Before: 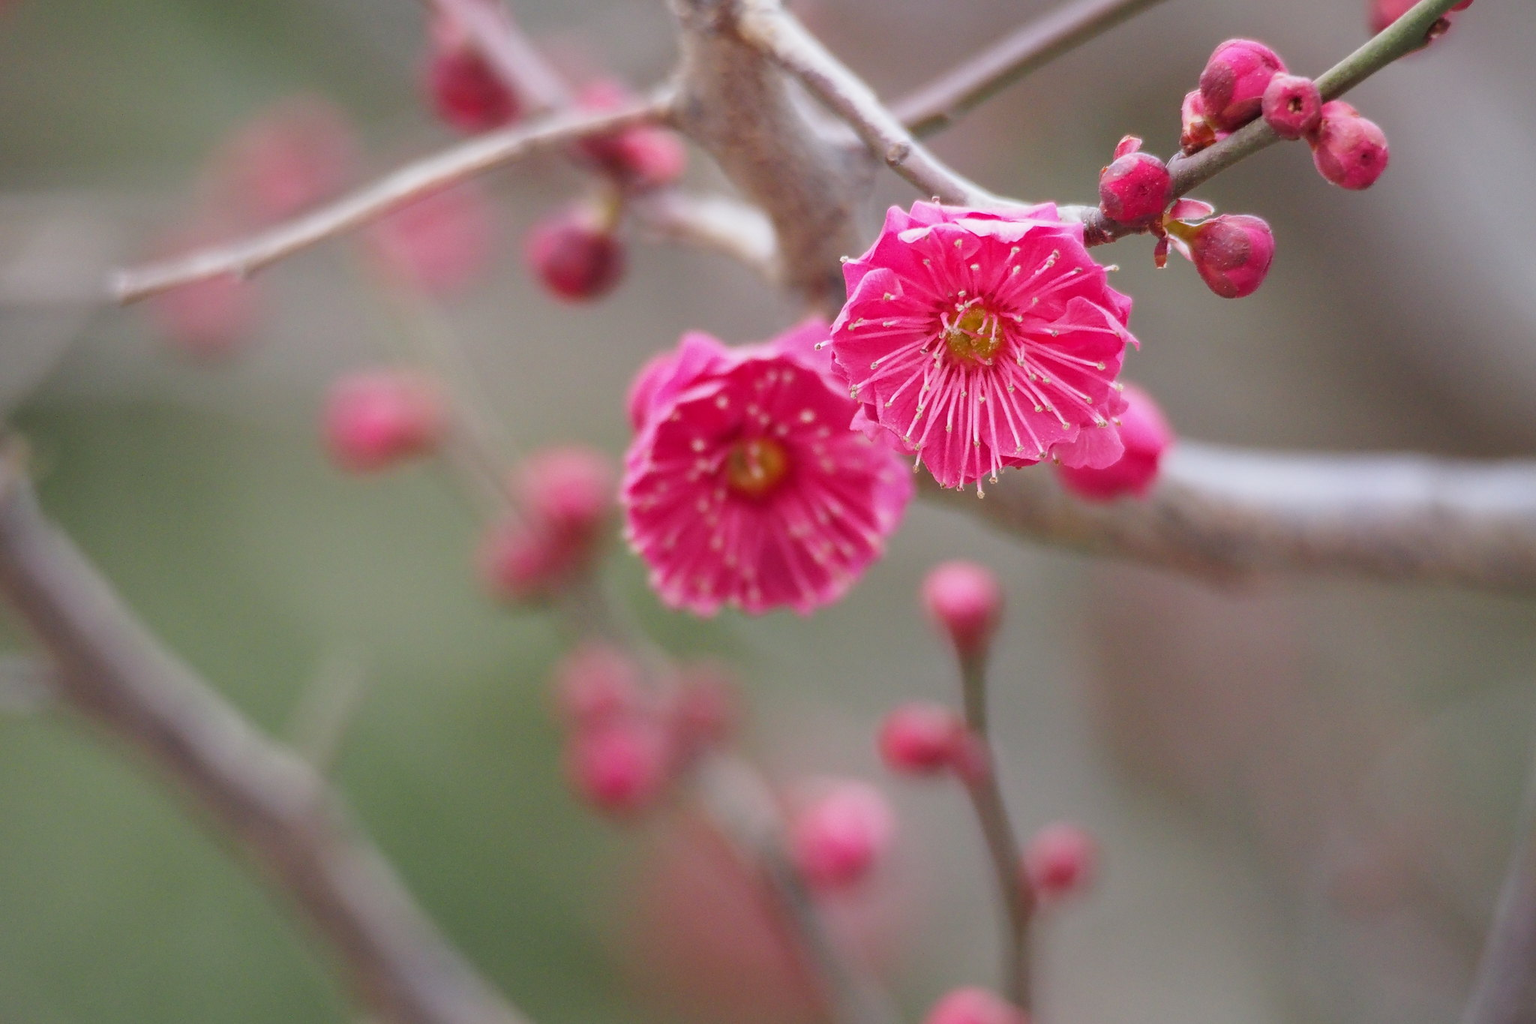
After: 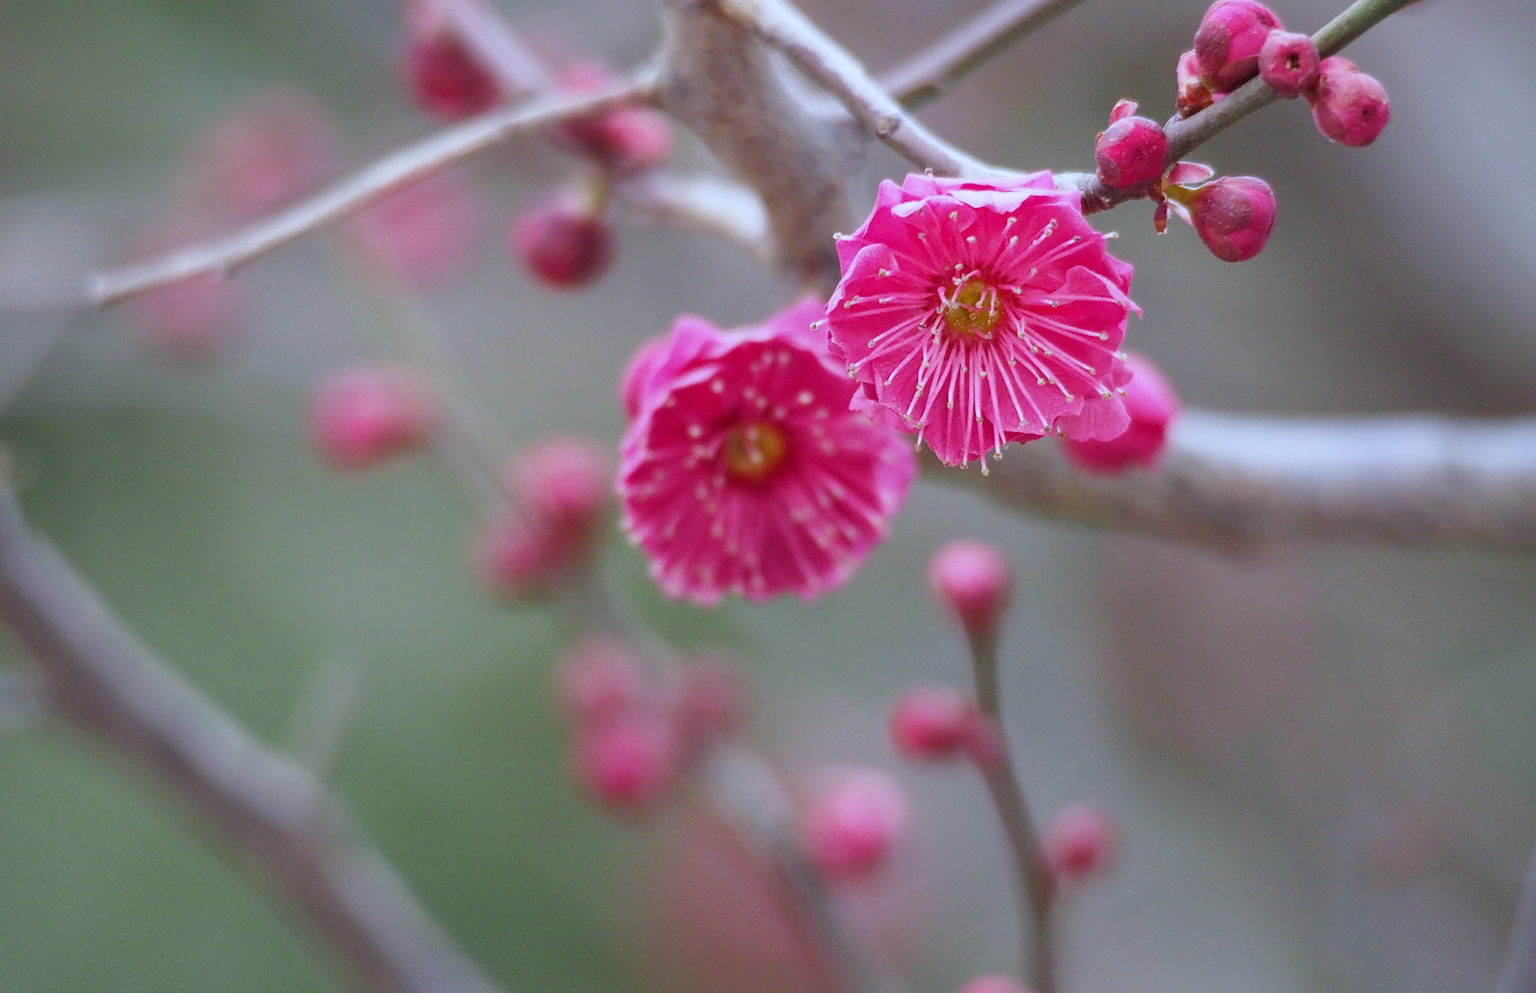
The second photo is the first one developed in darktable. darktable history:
rotate and perspective: rotation -2°, crop left 0.022, crop right 0.978, crop top 0.049, crop bottom 0.951
white balance: red 0.924, blue 1.095
